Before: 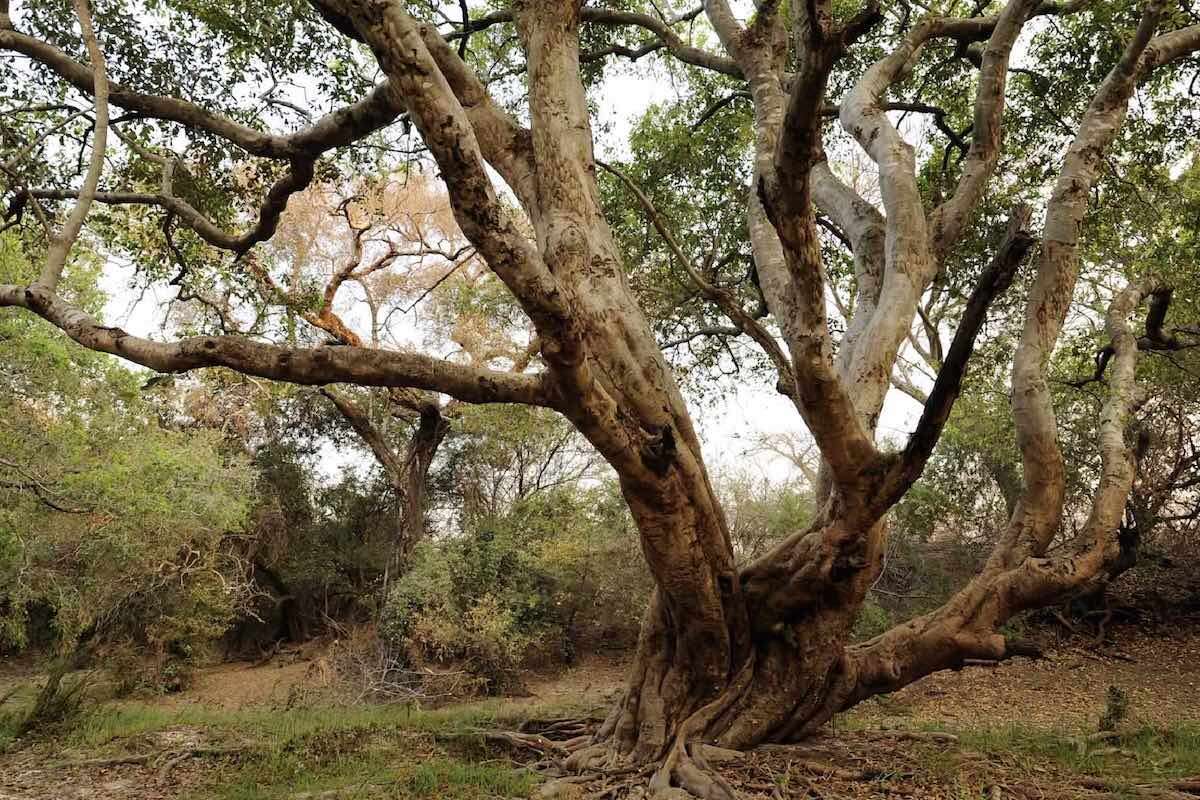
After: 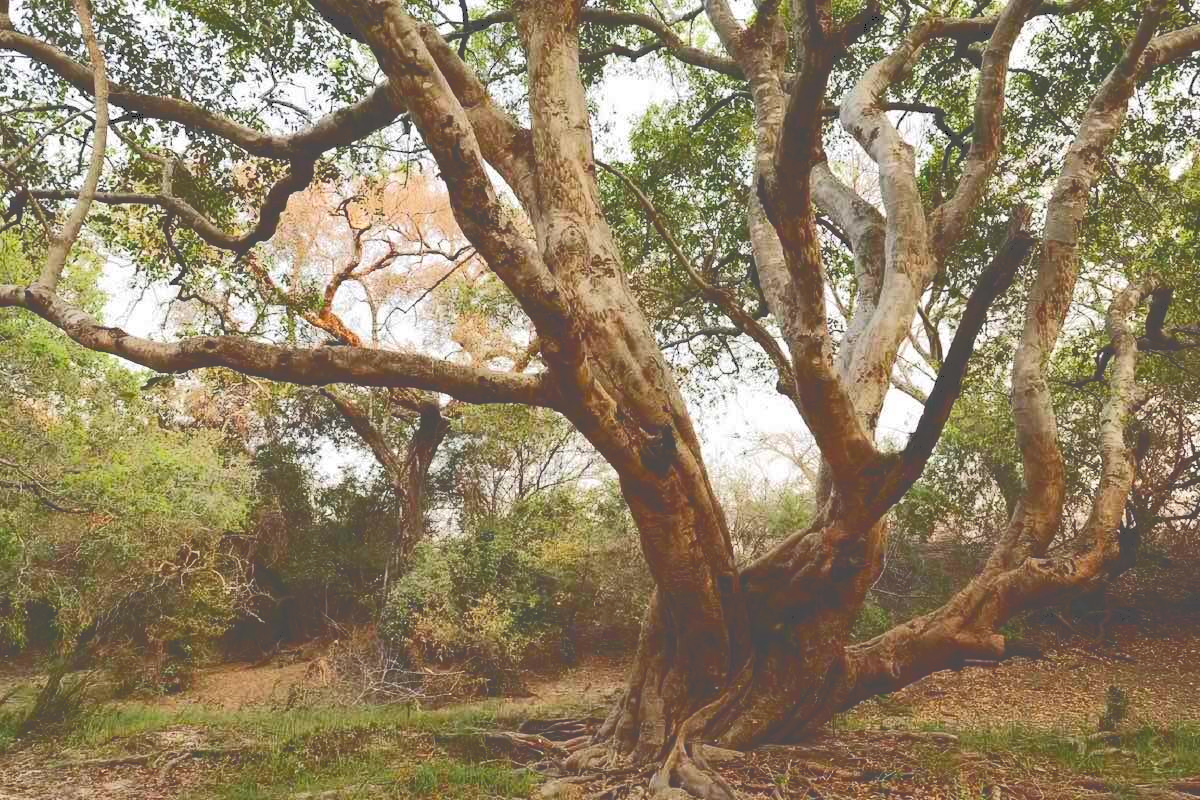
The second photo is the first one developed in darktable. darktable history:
tone equalizer: on, module defaults
tone curve: curves: ch0 [(0, 0) (0.003, 0.301) (0.011, 0.302) (0.025, 0.307) (0.044, 0.313) (0.069, 0.316) (0.1, 0.322) (0.136, 0.325) (0.177, 0.341) (0.224, 0.358) (0.277, 0.386) (0.335, 0.429) (0.399, 0.486) (0.468, 0.556) (0.543, 0.644) (0.623, 0.728) (0.709, 0.796) (0.801, 0.854) (0.898, 0.908) (1, 1)], color space Lab, independent channels, preserve colors none
